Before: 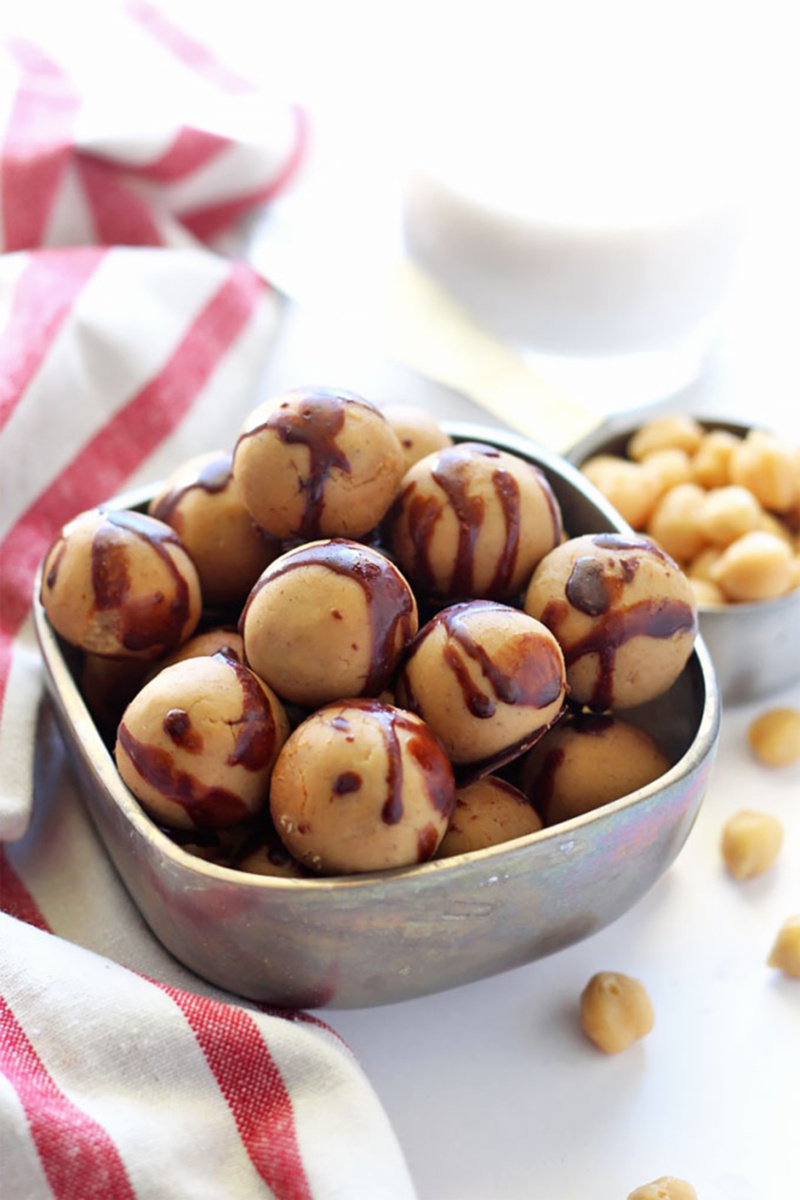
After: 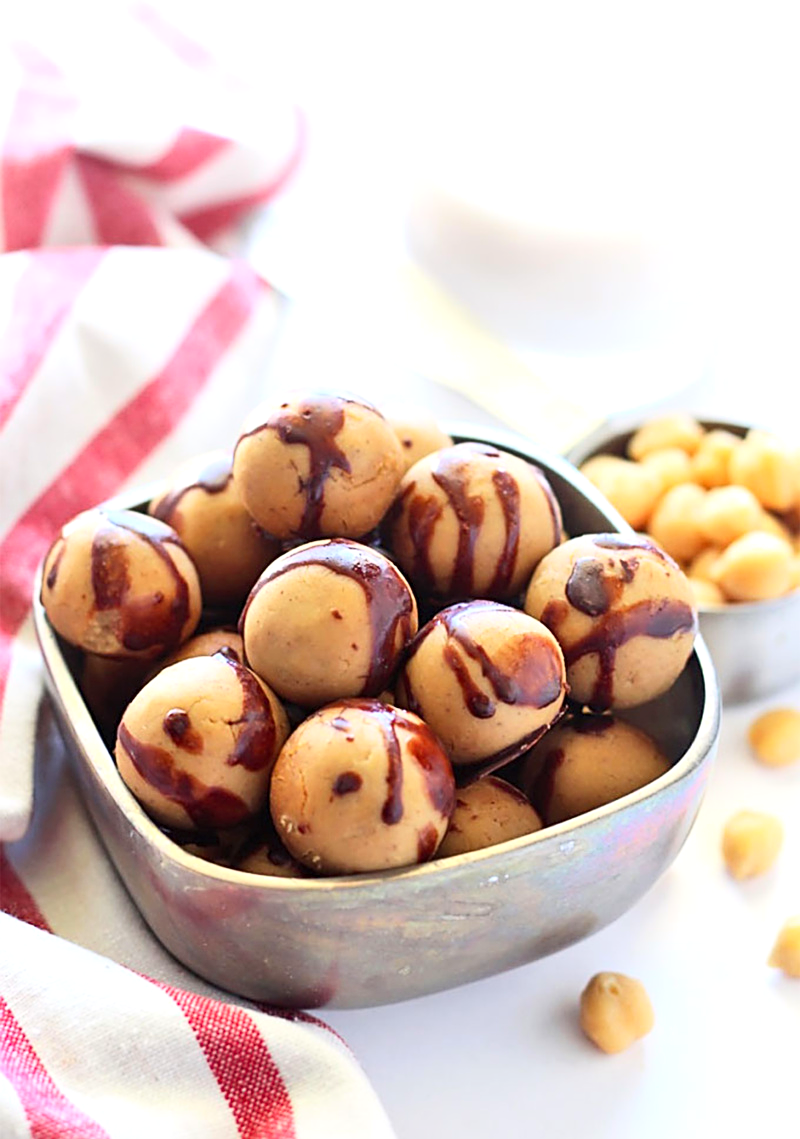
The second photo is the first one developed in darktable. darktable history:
crop and rotate: top 0.008%, bottom 5.042%
tone equalizer: mask exposure compensation -0.493 EV
sharpen: on, module defaults
exposure: exposure 0.207 EV, compensate exposure bias true, compensate highlight preservation false
contrast brightness saturation: contrast 0.199, brightness 0.142, saturation 0.138
